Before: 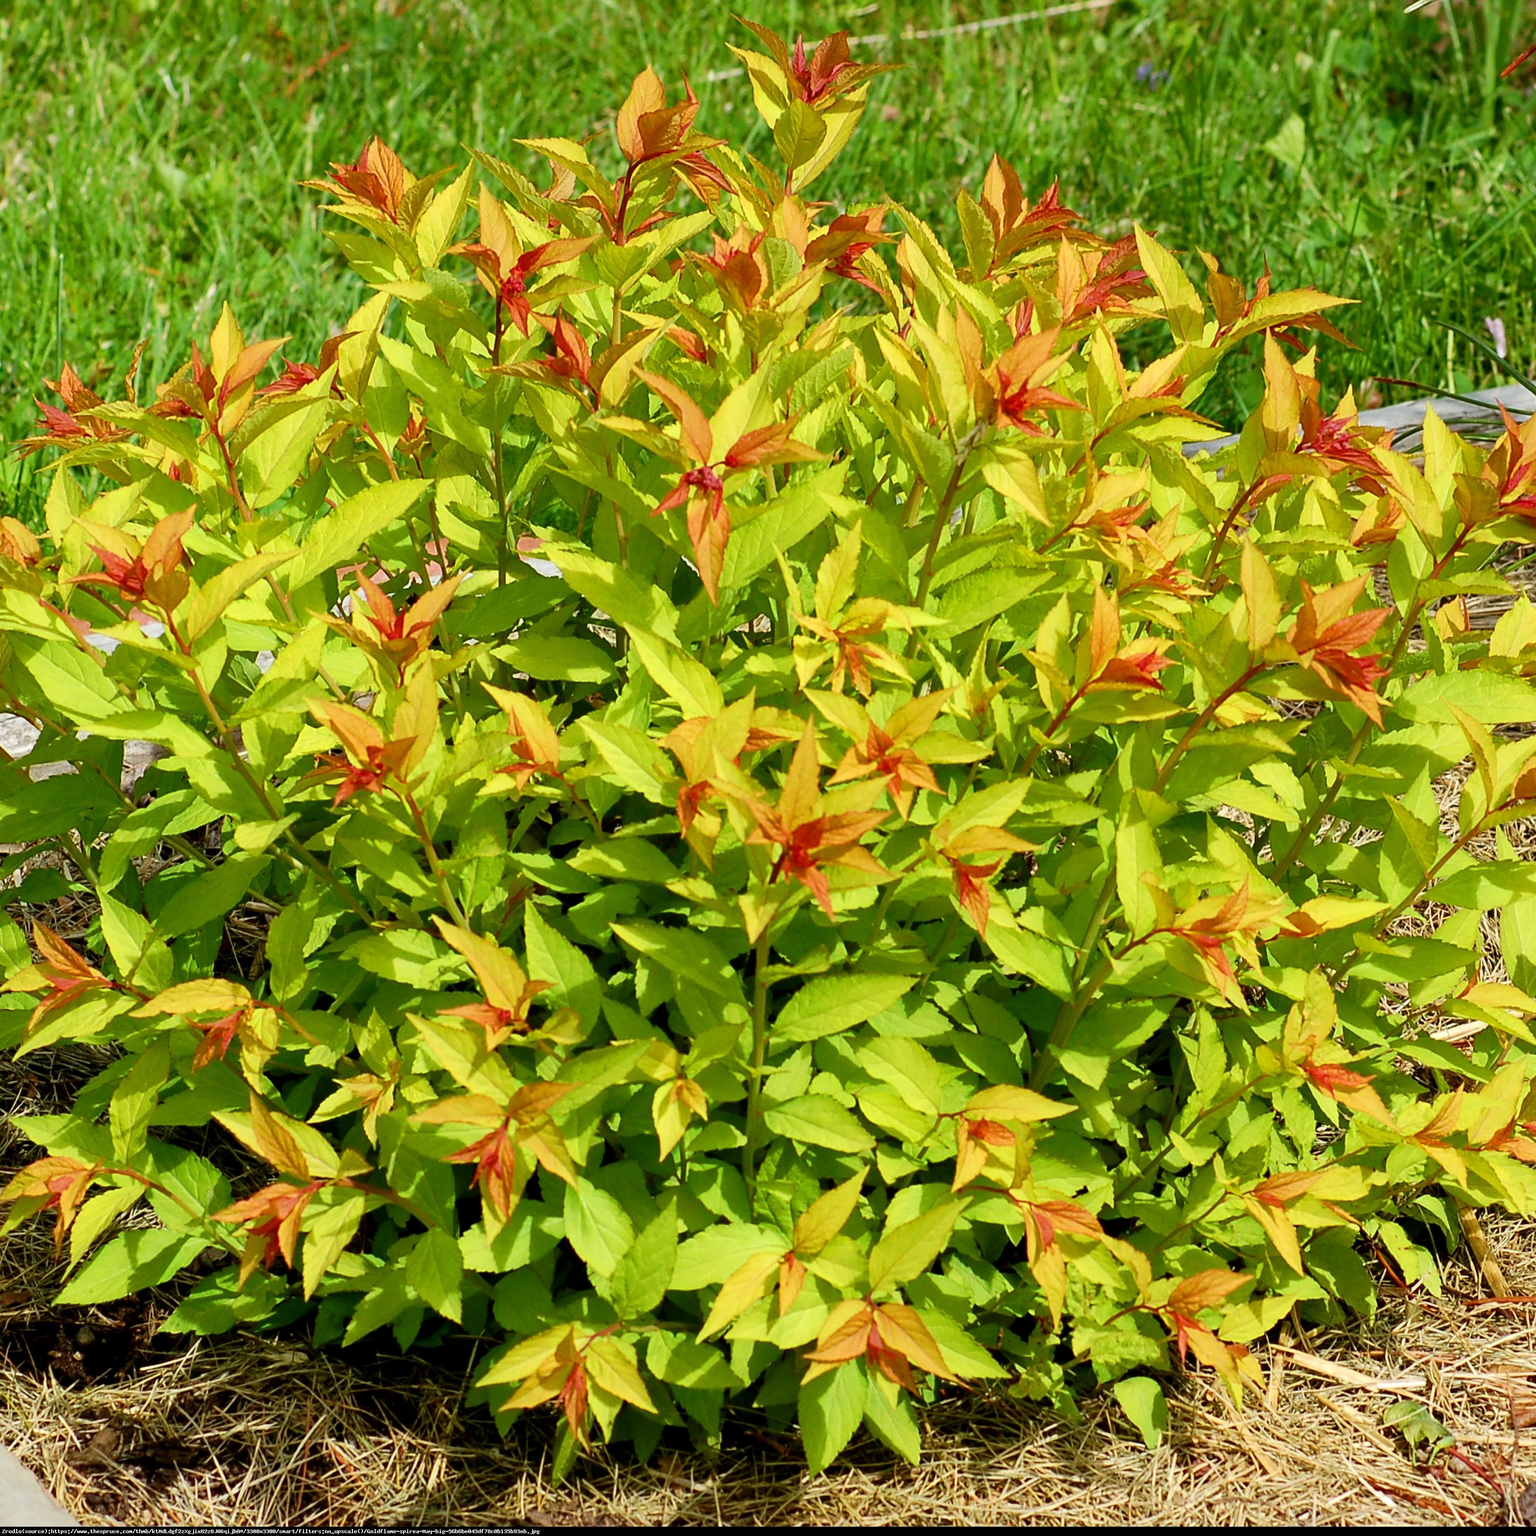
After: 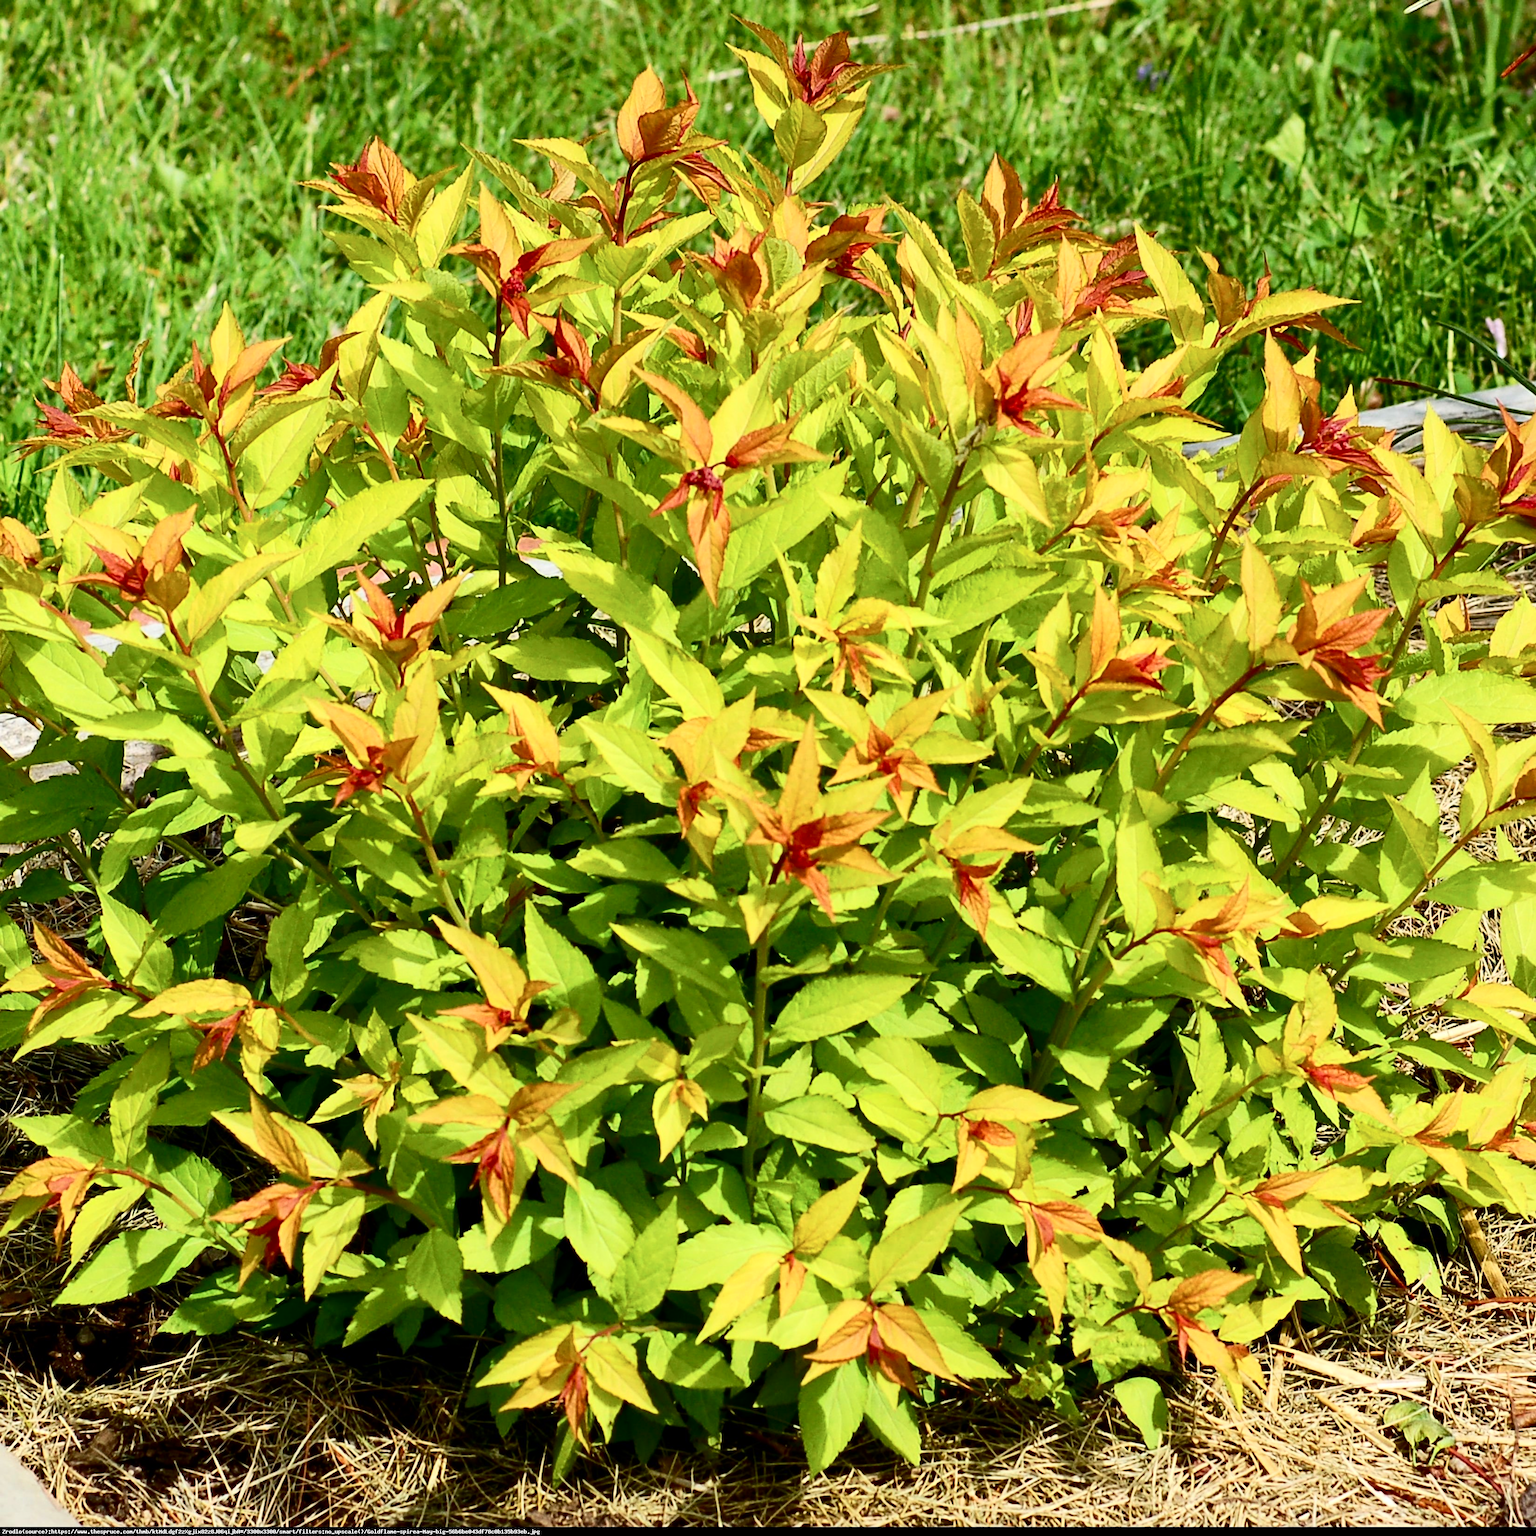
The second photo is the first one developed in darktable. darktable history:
contrast brightness saturation: contrast 0.28
